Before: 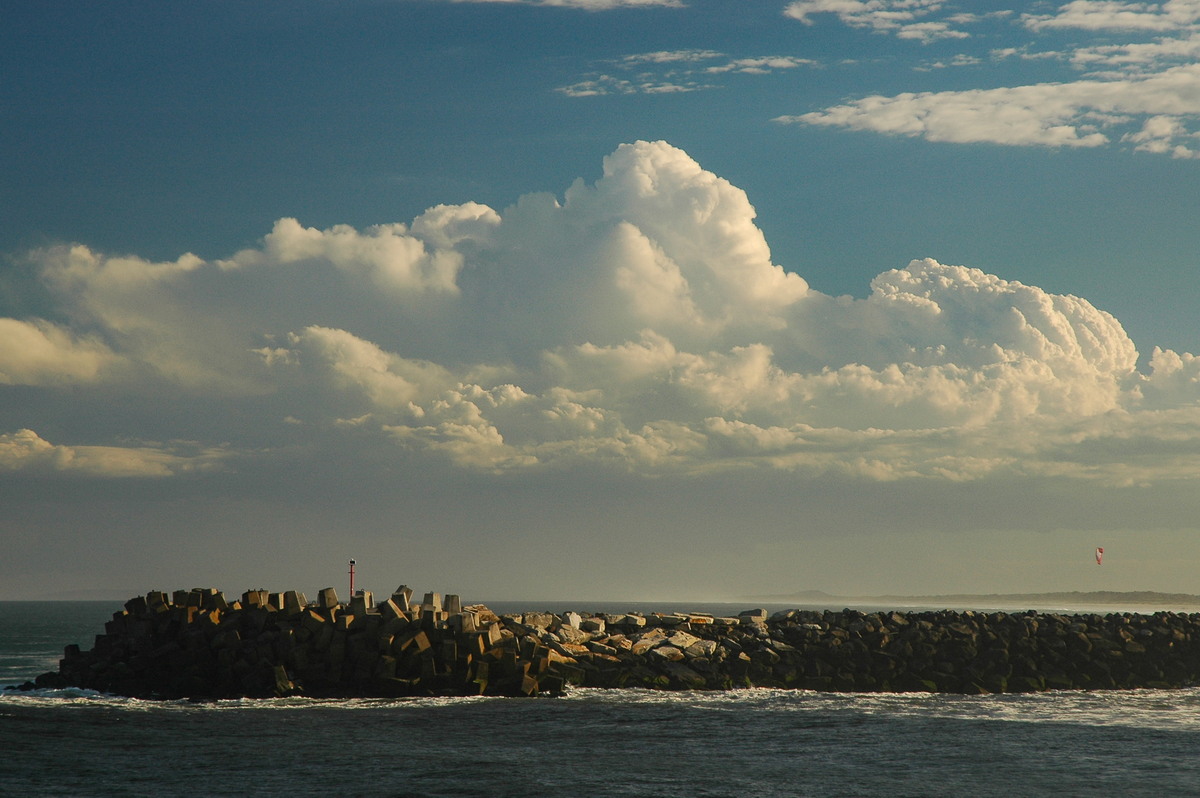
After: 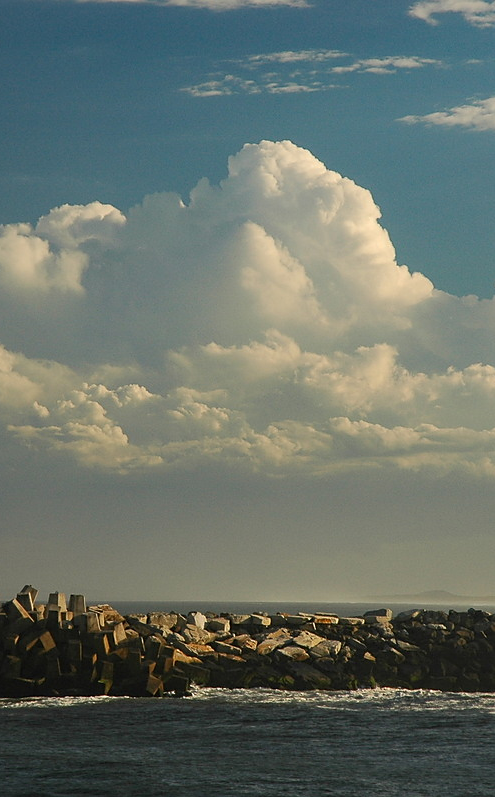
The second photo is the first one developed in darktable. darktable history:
sharpen: radius 1.533, amount 0.371, threshold 1.313
crop: left 31.288%, right 27.291%
